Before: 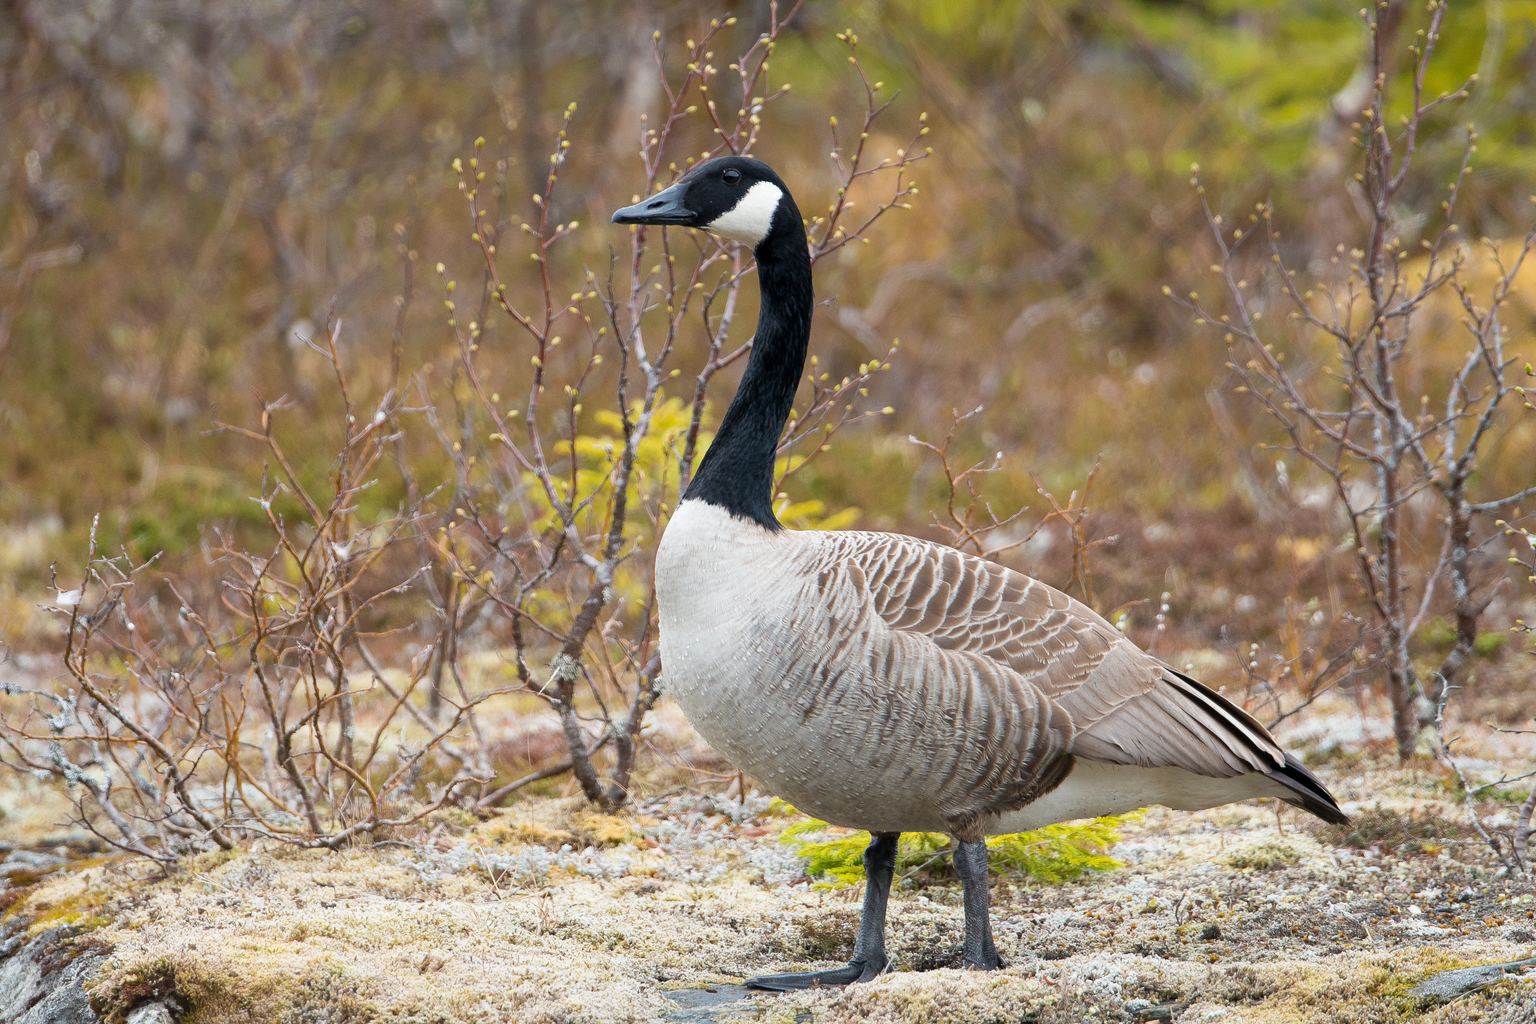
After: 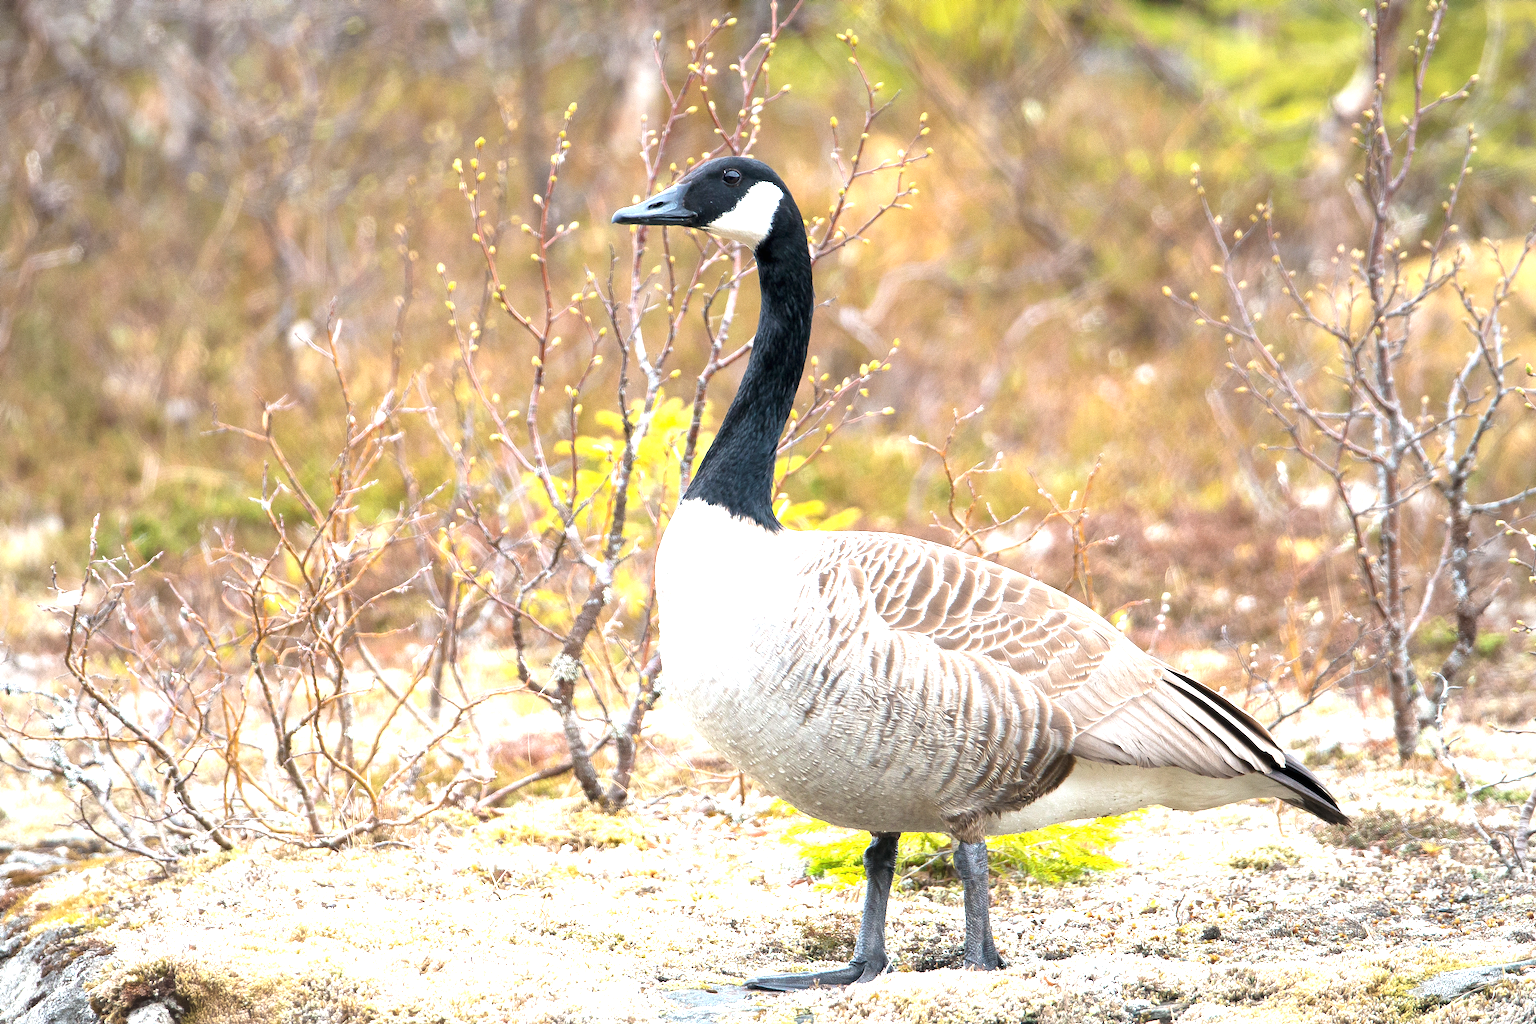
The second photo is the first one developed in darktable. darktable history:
exposure: black level correction 0, exposure 1.35 EV, compensate highlight preservation false
vignetting: fall-off start 72.39%, fall-off radius 106.75%, brightness -0.192, saturation -0.311, width/height ratio 0.736
